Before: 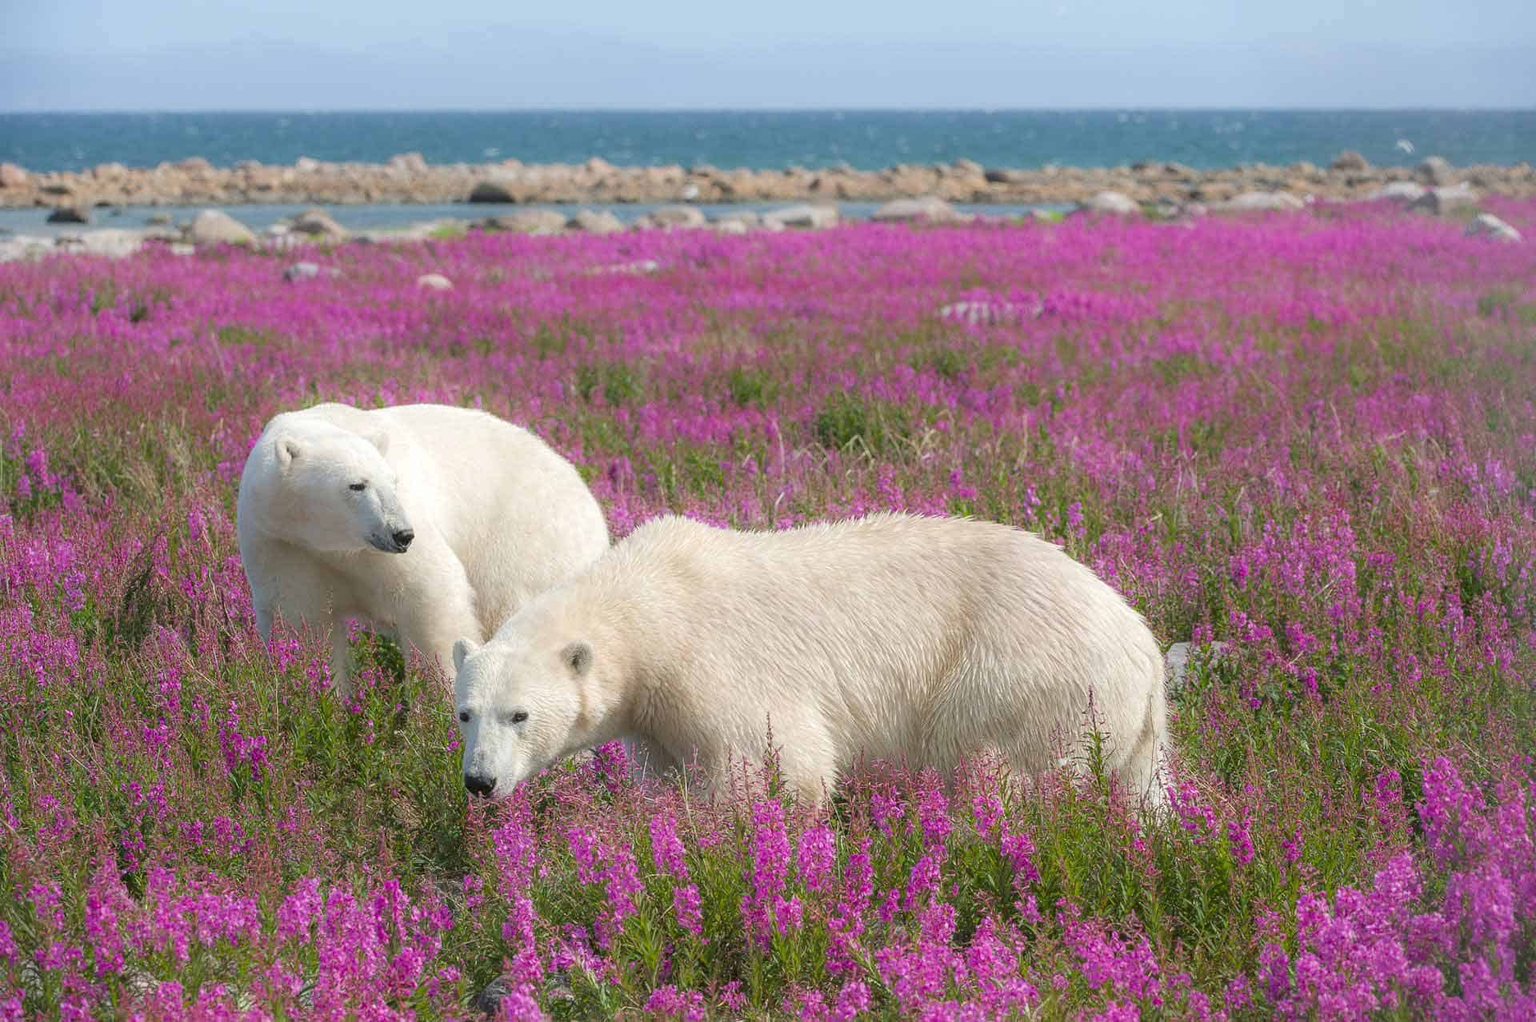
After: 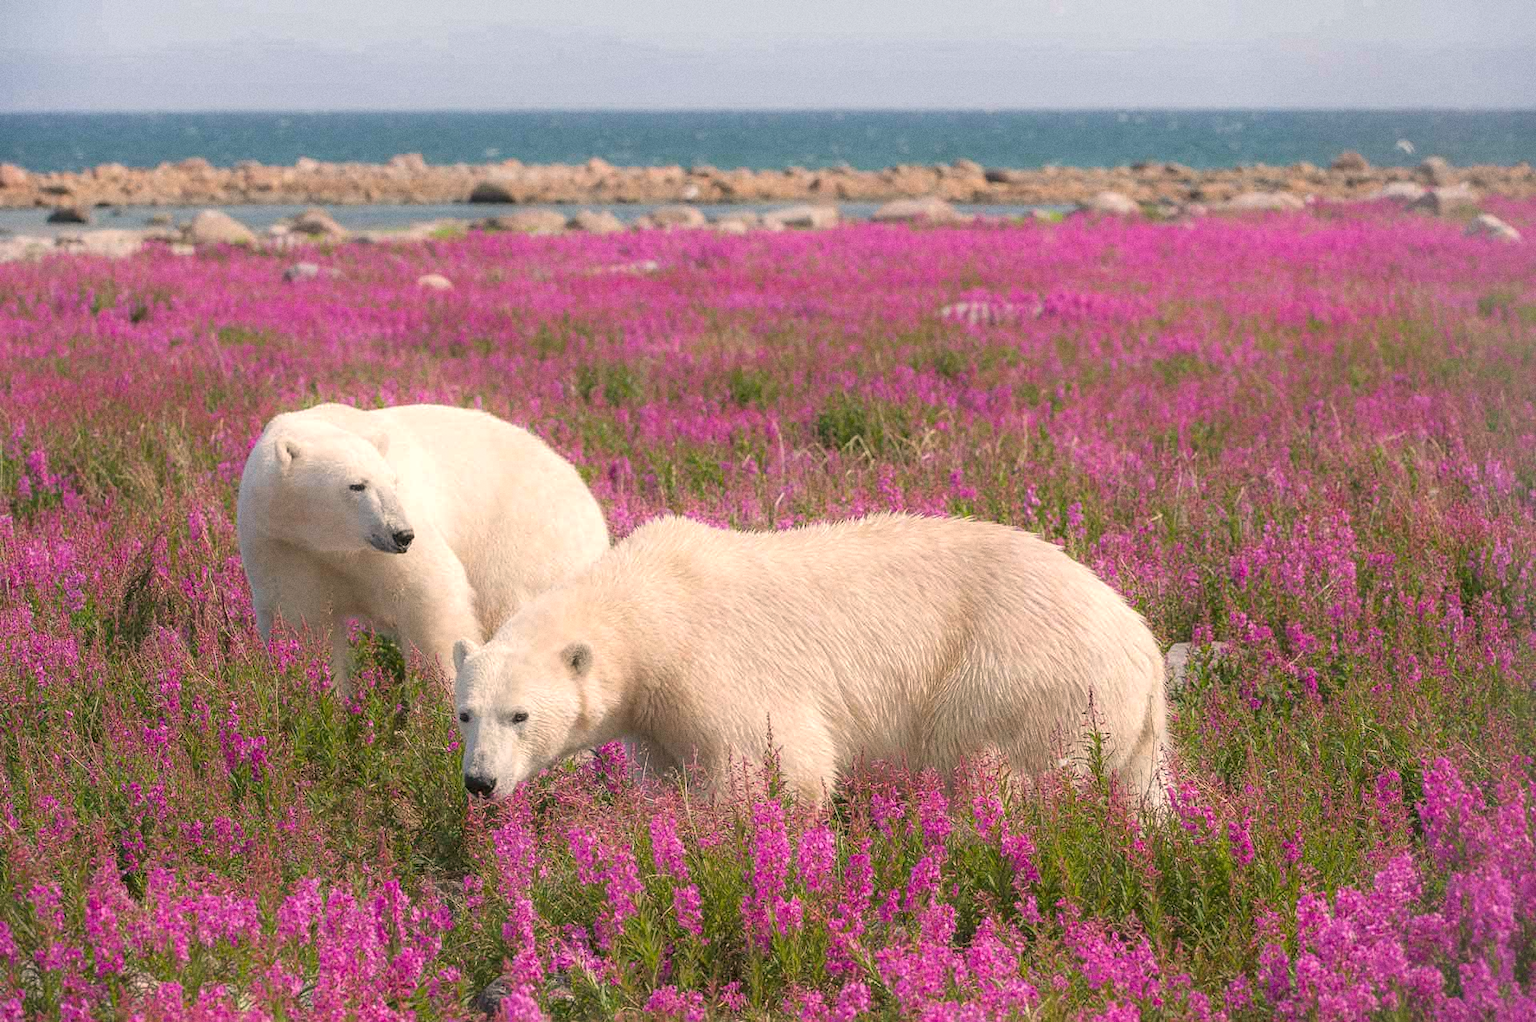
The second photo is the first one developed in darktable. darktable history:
grain: coarseness 0.47 ISO
white balance: red 1.127, blue 0.943
